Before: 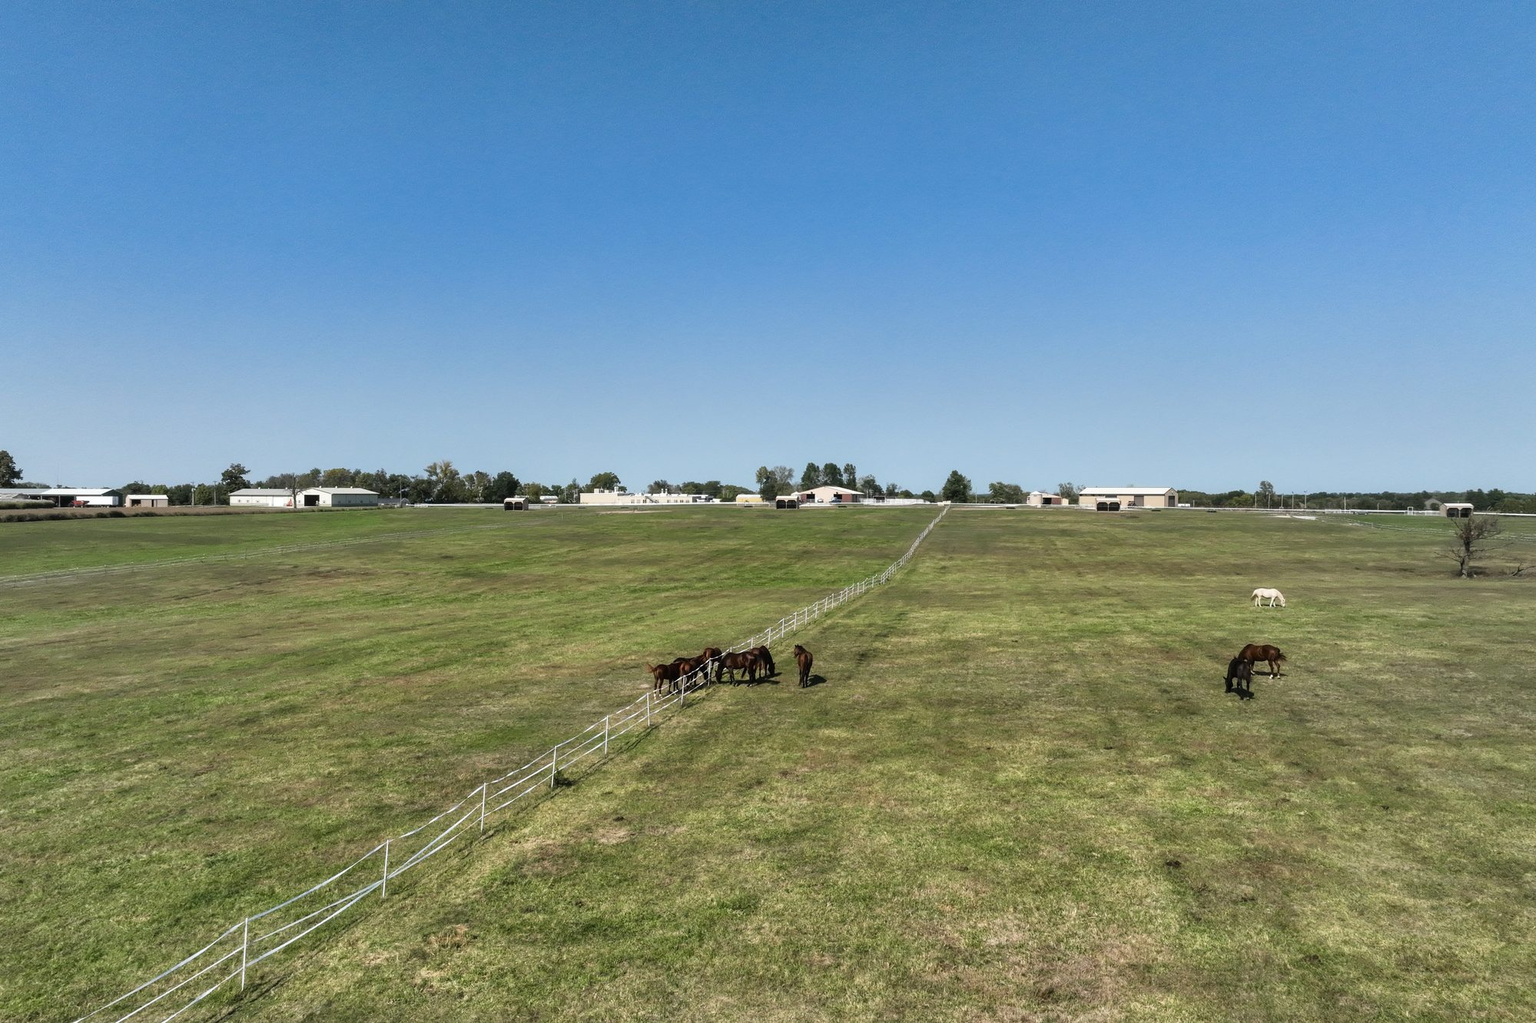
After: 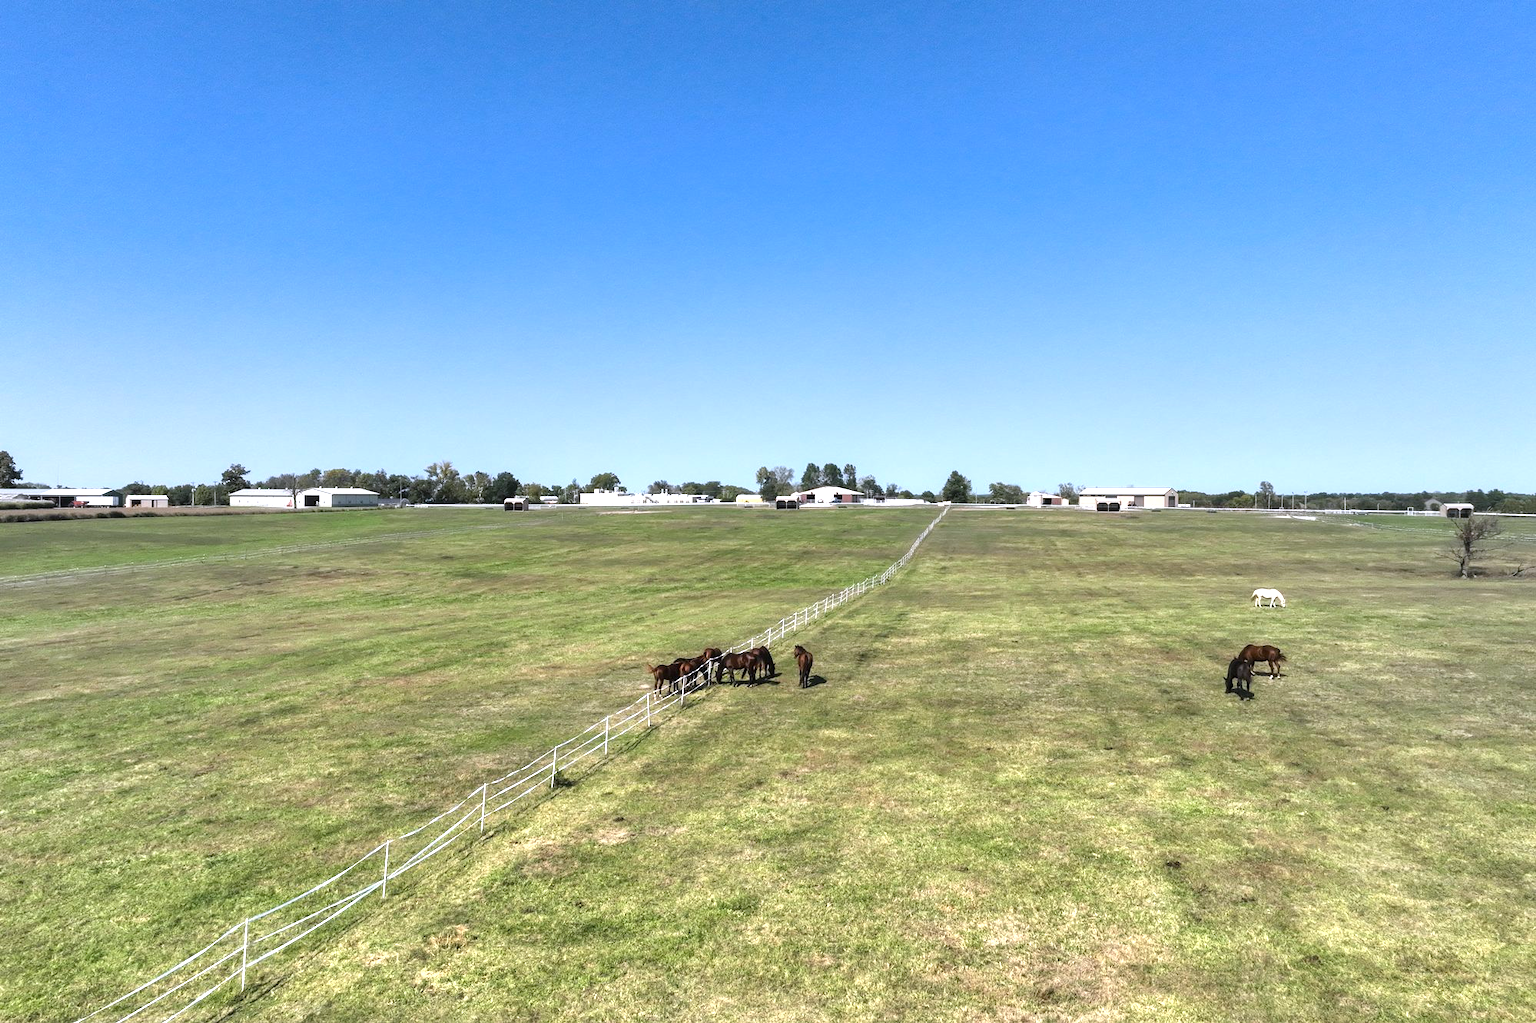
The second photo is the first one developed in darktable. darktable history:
exposure: black level correction 0, exposure 1.1 EV, compensate exposure bias true, compensate highlight preservation false
graduated density: hue 238.83°, saturation 50%
